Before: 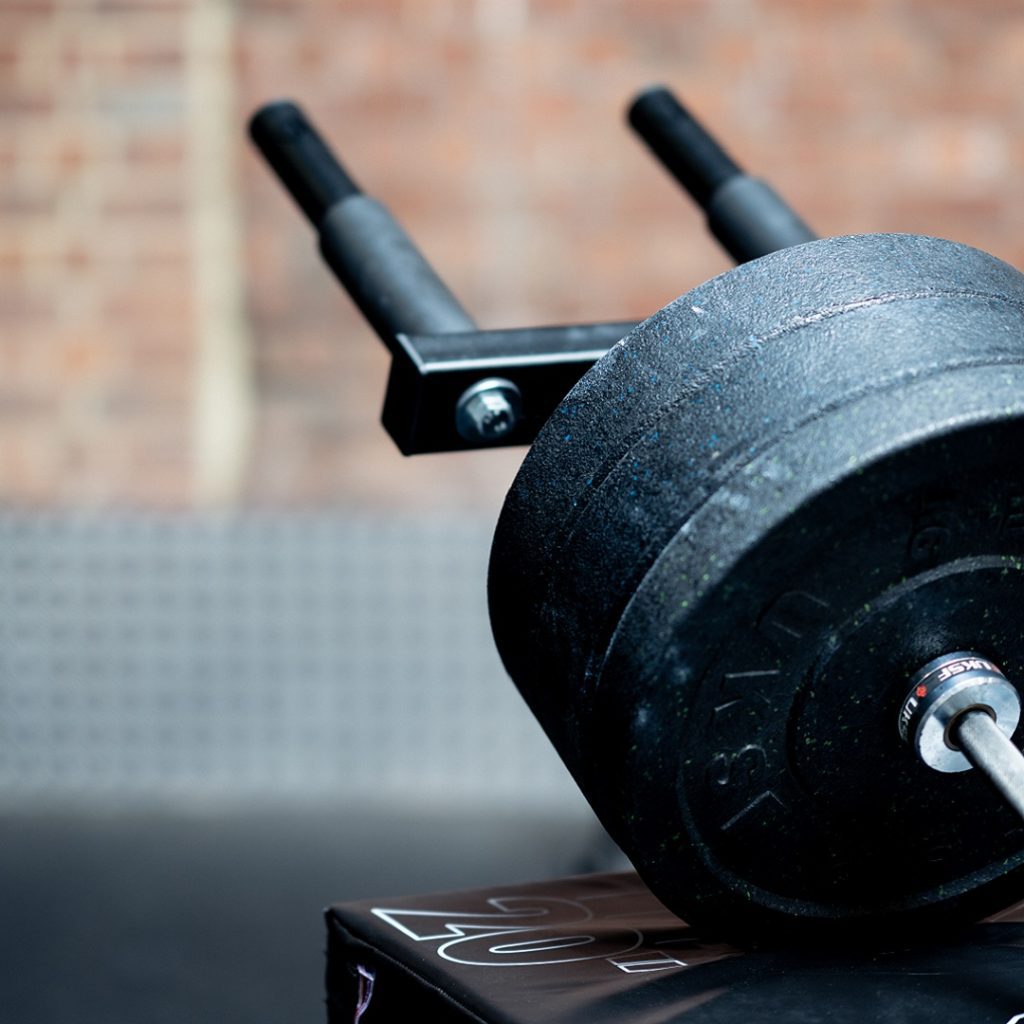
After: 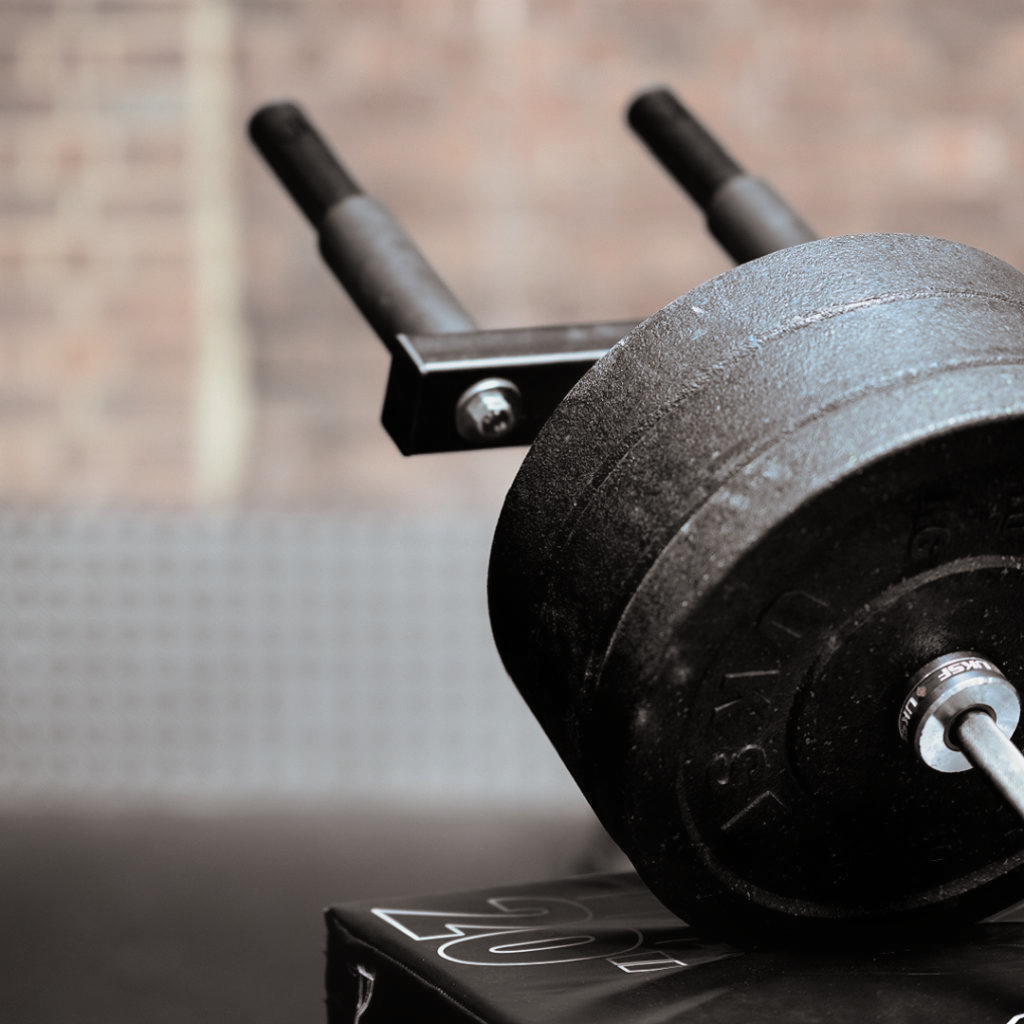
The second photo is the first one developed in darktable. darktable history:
contrast equalizer: octaves 7, y [[0.6 ×6], [0.55 ×6], [0 ×6], [0 ×6], [0 ×6]], mix -0.3
split-toning: shadows › hue 26°, shadows › saturation 0.09, highlights › hue 40°, highlights › saturation 0.18, balance -63, compress 0%
